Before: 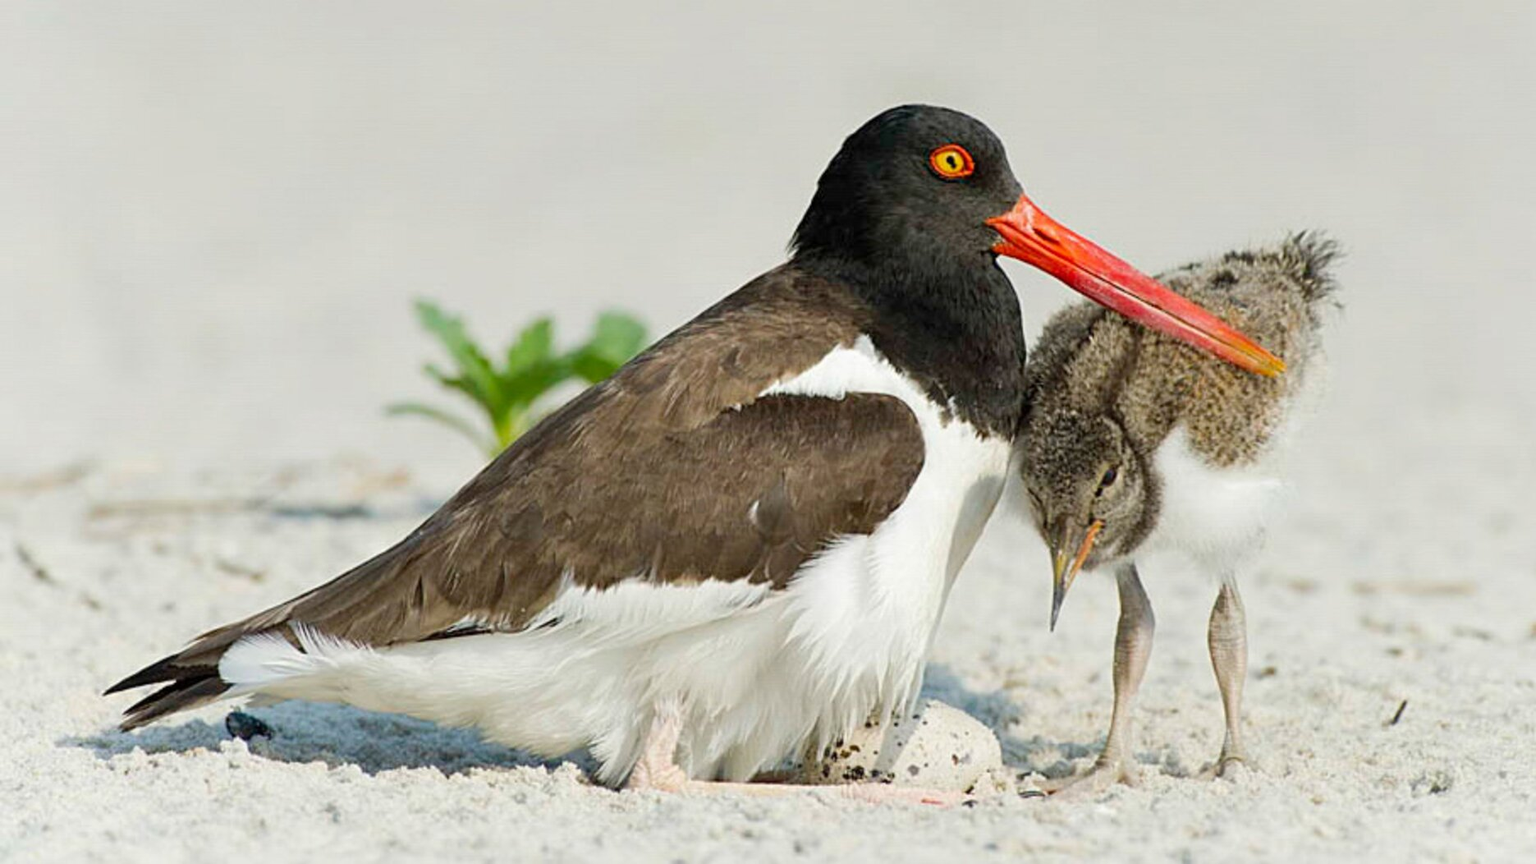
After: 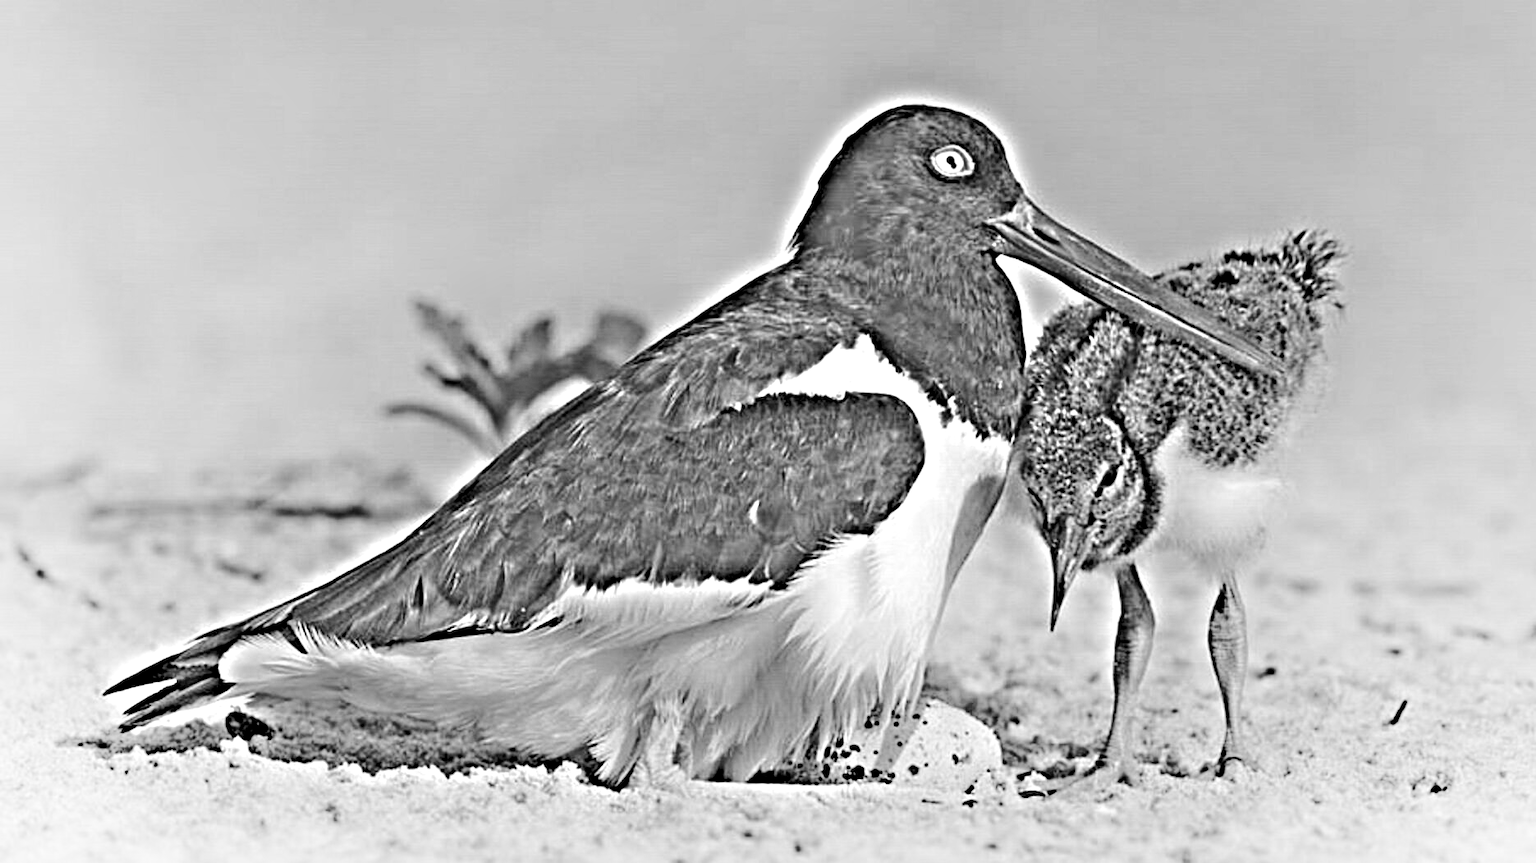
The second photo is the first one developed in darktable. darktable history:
highpass: on, module defaults
shadows and highlights: shadows -90, highlights 90, soften with gaussian
exposure: exposure 1 EV, compensate highlight preservation false
